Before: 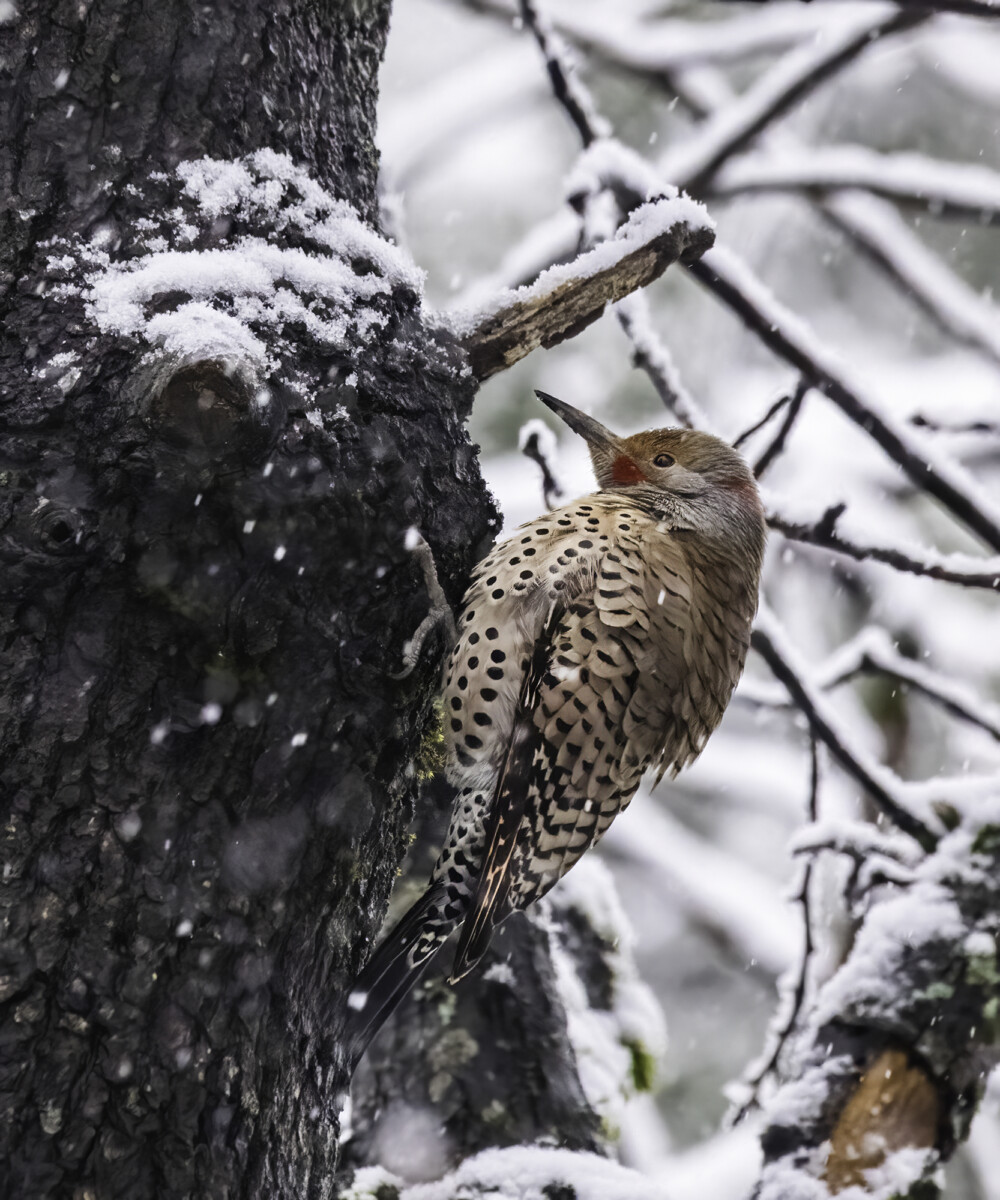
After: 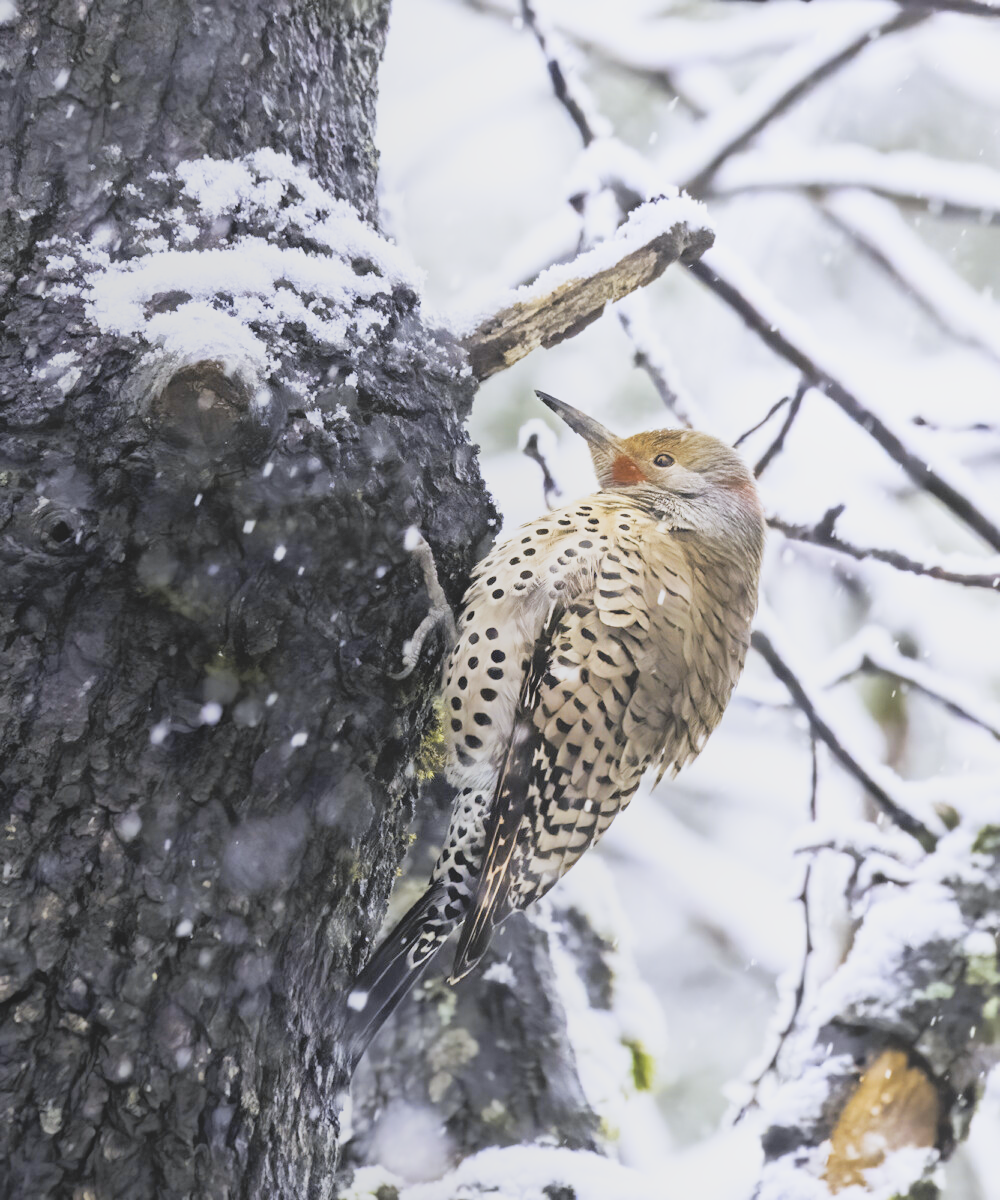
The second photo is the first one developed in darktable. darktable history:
base curve: curves: ch0 [(0, 0) (0.005, 0.002) (0.15, 0.3) (0.4, 0.7) (0.75, 0.95) (1, 1)], preserve colors none
local contrast: detail 69%
white balance: red 0.98, blue 1.034
color contrast: green-magenta contrast 0.8, blue-yellow contrast 1.1, unbound 0
contrast brightness saturation: brightness 0.28
